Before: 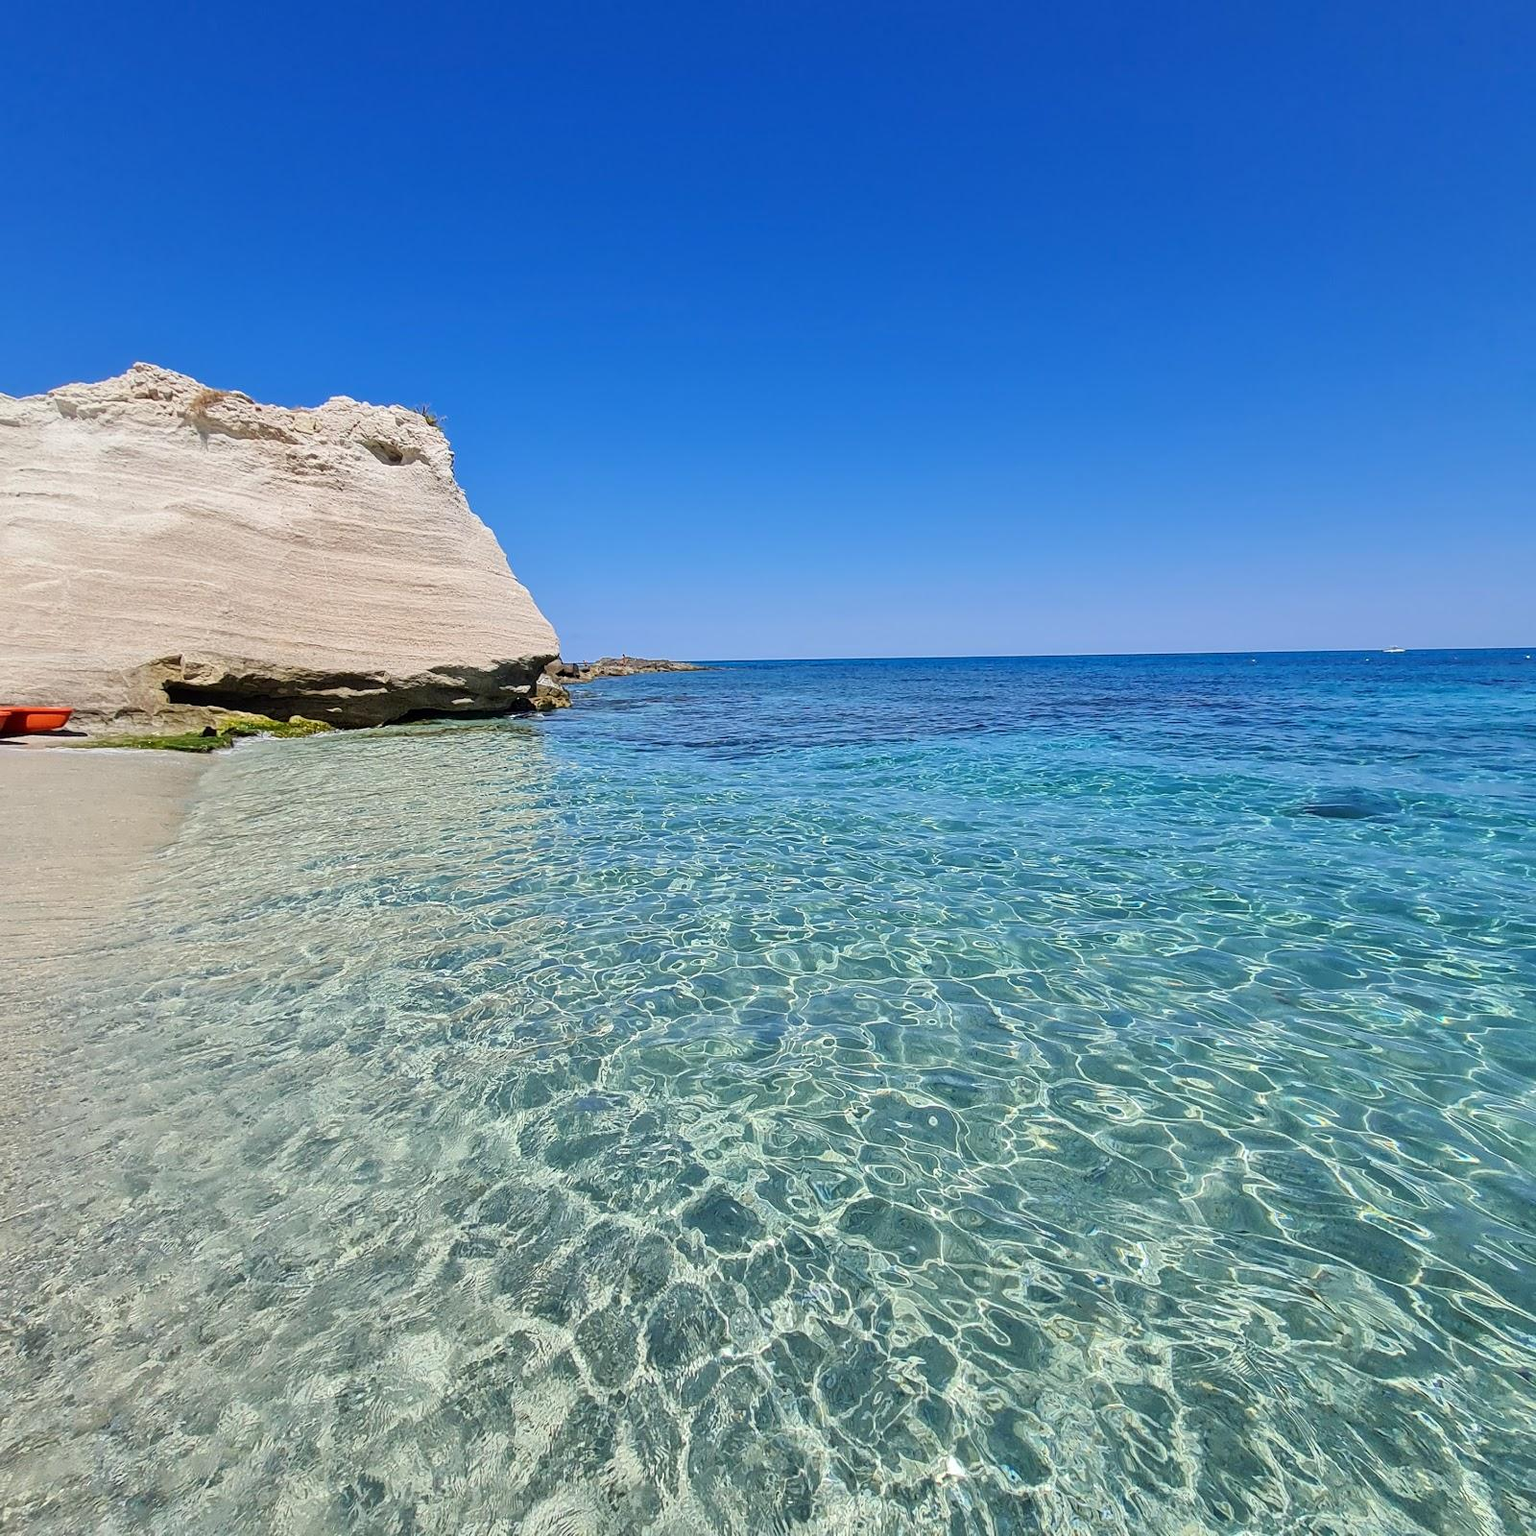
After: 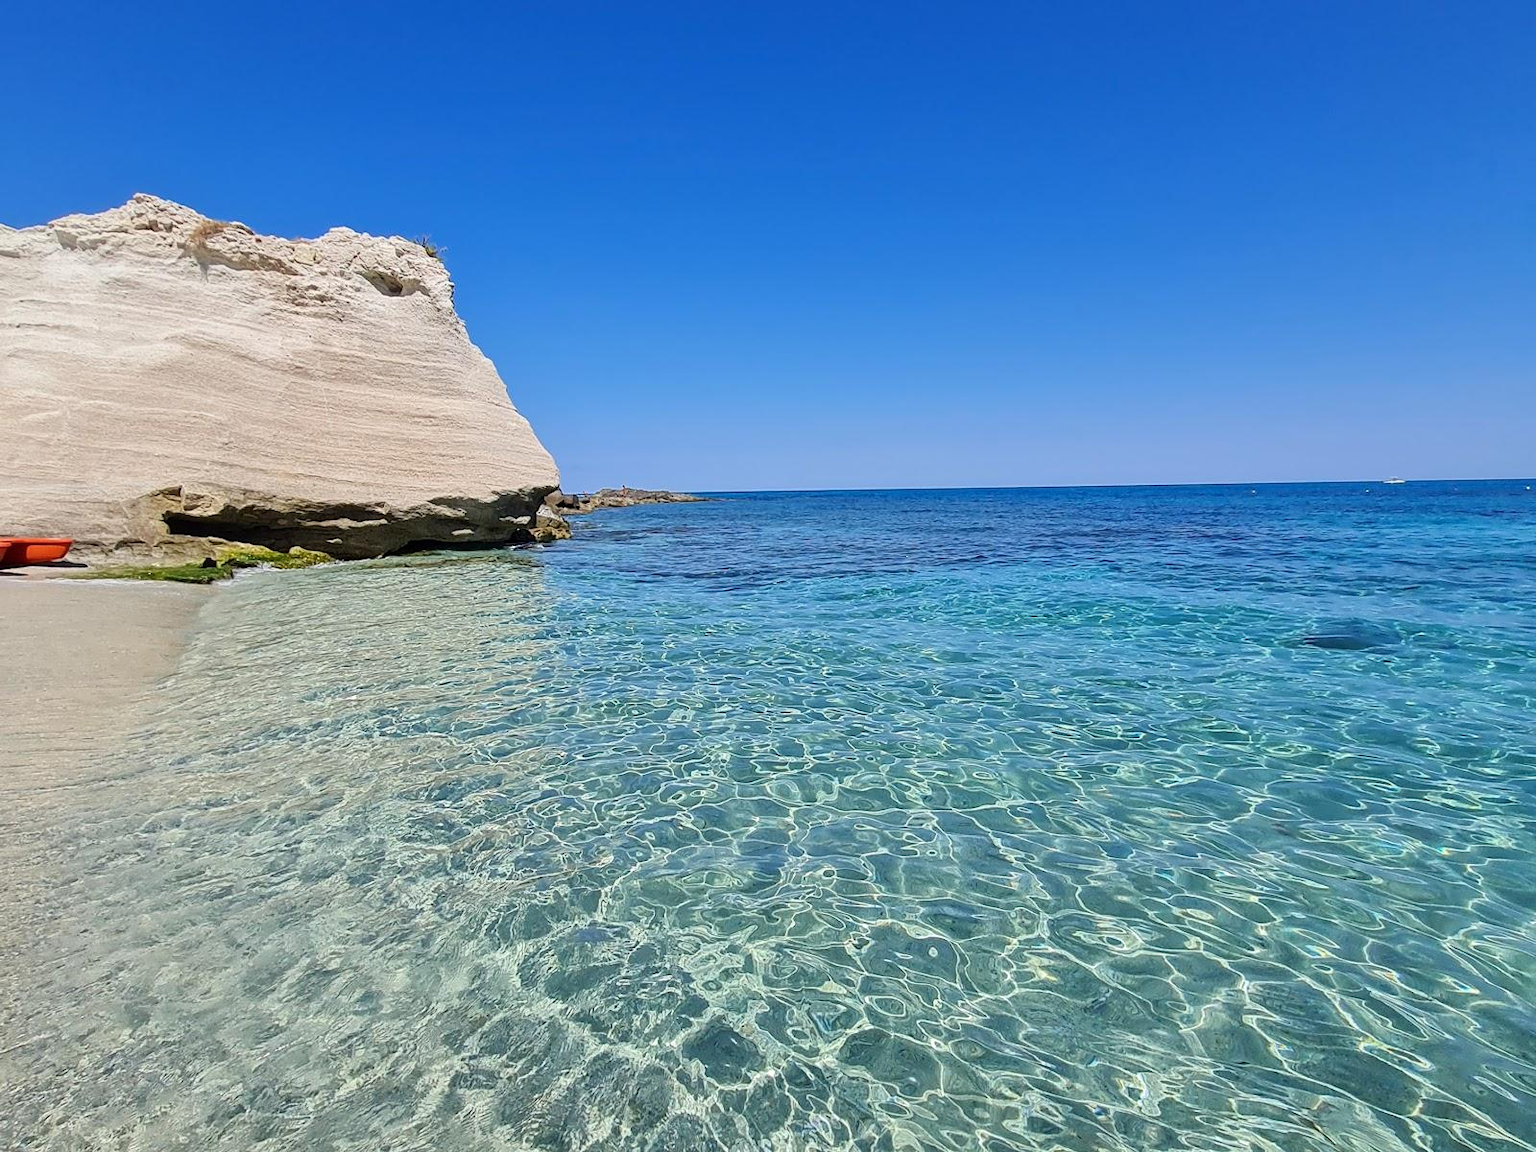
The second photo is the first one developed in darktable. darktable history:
crop: top 11.04%, bottom 13.923%
